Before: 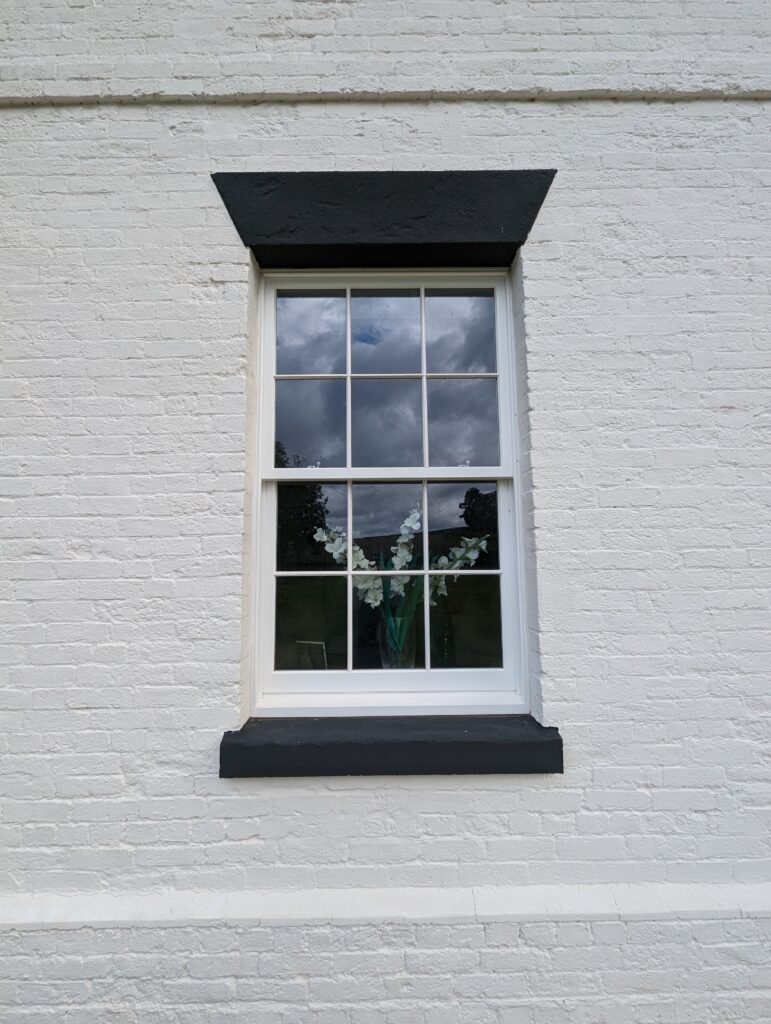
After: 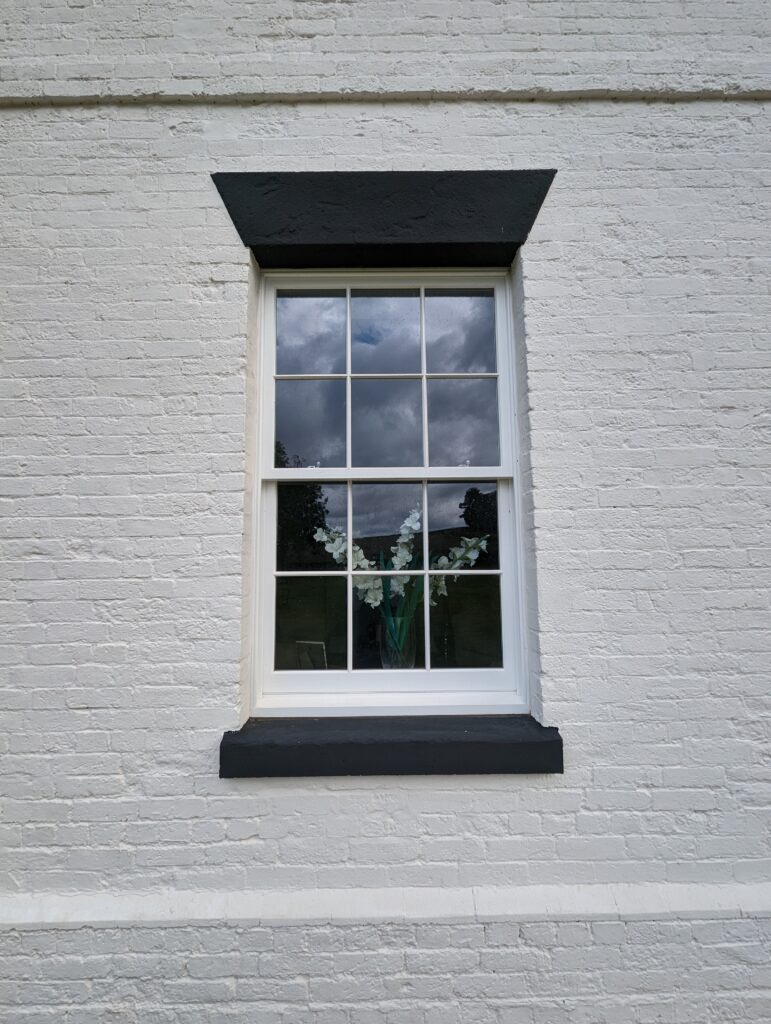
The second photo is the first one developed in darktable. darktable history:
shadows and highlights: shadows 39.74, highlights -52.05, low approximation 0.01, soften with gaussian
